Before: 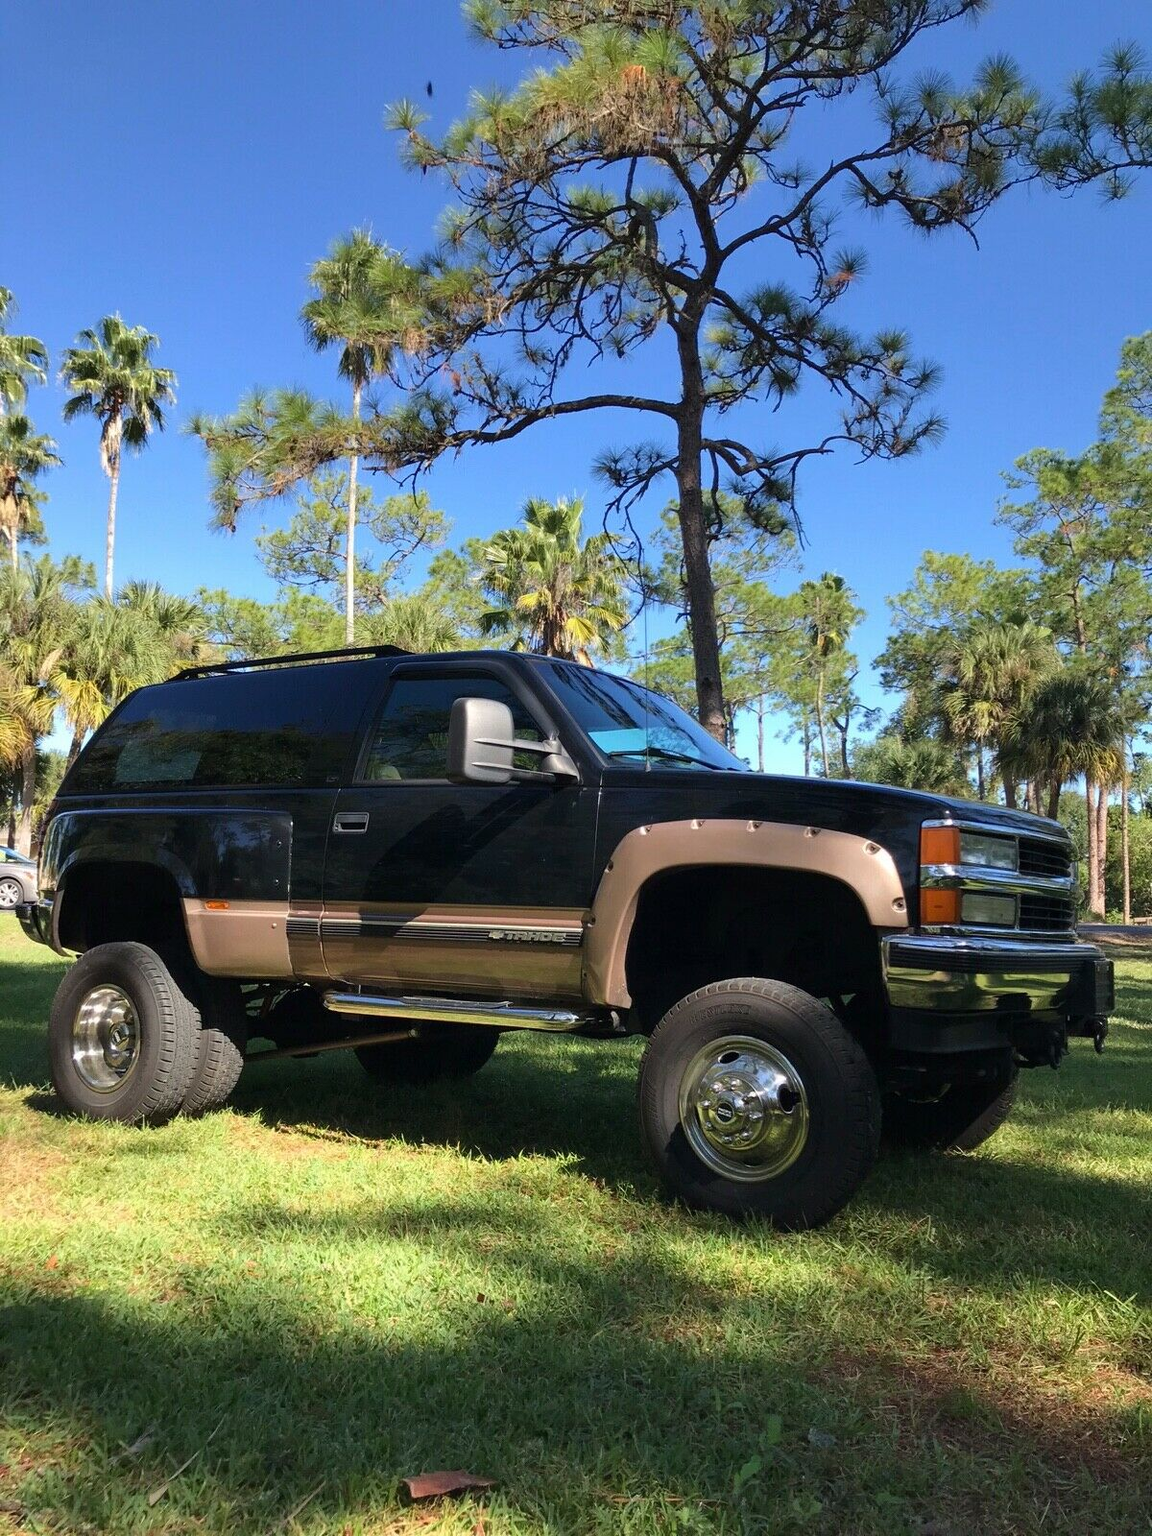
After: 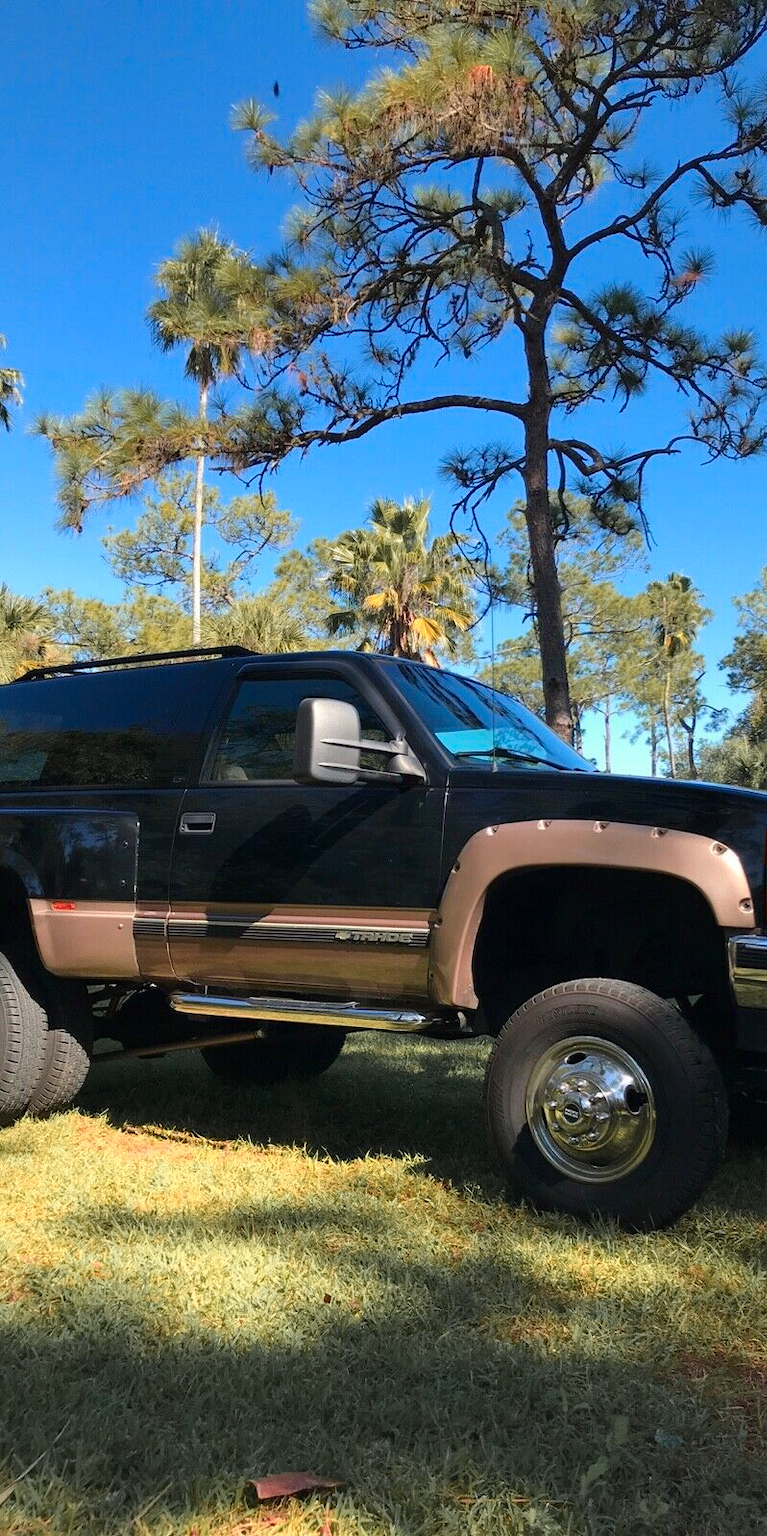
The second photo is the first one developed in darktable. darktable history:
crop and rotate: left 13.409%, right 19.924%
color zones: curves: ch1 [(0.263, 0.53) (0.376, 0.287) (0.487, 0.512) (0.748, 0.547) (1, 0.513)]; ch2 [(0.262, 0.45) (0.751, 0.477)], mix 31.98%
